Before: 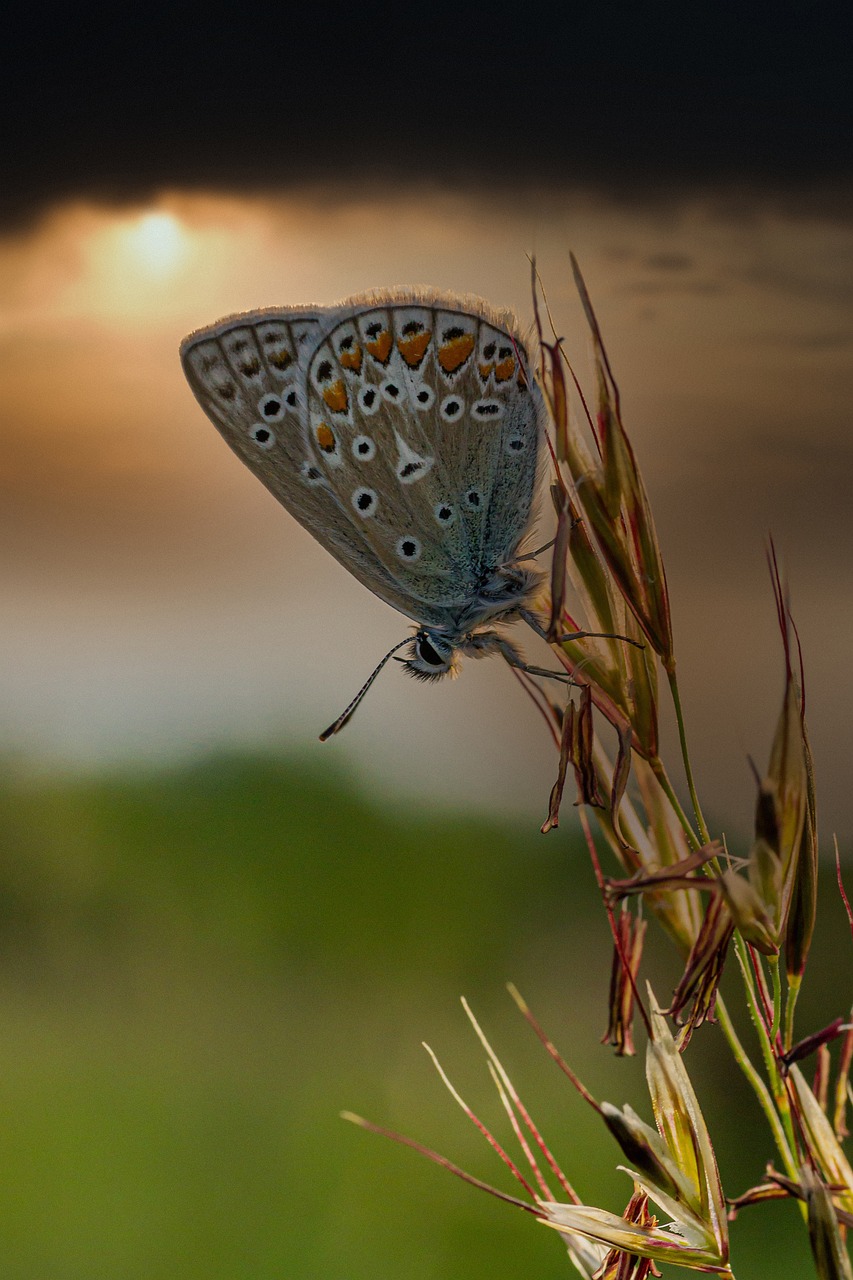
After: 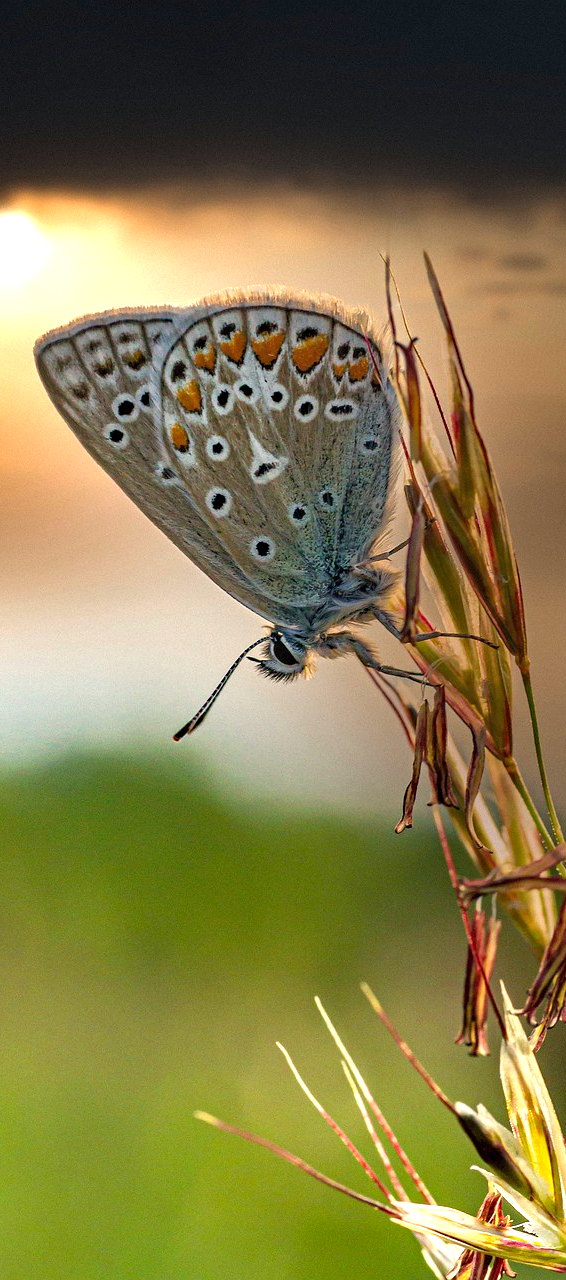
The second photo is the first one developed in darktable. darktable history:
crop: left 17.213%, right 16.385%
haze removal: compatibility mode true, adaptive false
exposure: black level correction 0, exposure 1.291 EV, compensate exposure bias true, compensate highlight preservation false
